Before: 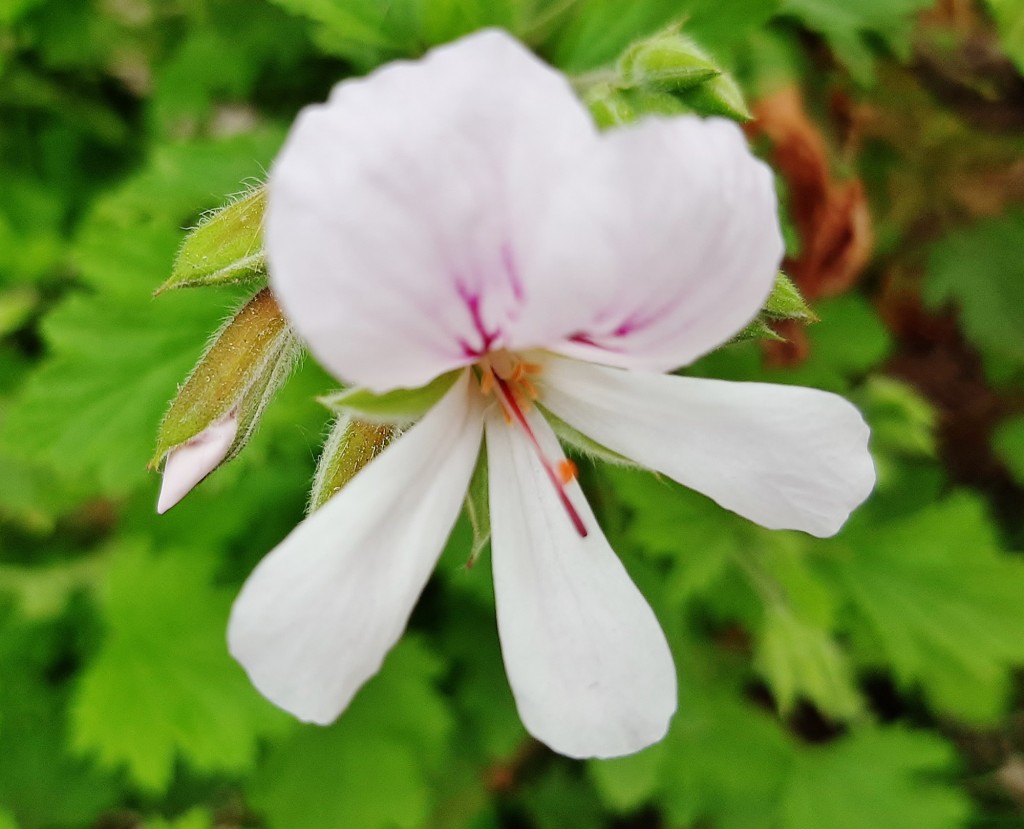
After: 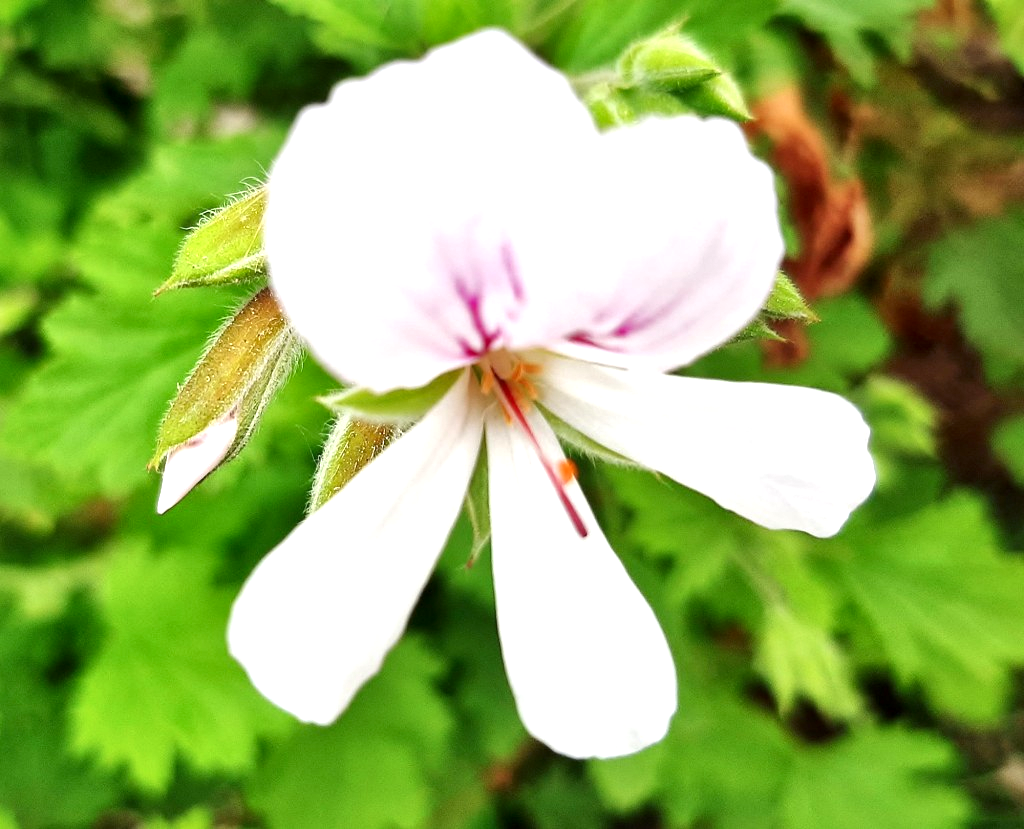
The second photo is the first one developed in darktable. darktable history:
local contrast: mode bilateral grid, contrast 20, coarseness 50, detail 147%, midtone range 0.2
exposure: exposure 0.814 EV, compensate exposure bias true, compensate highlight preservation false
